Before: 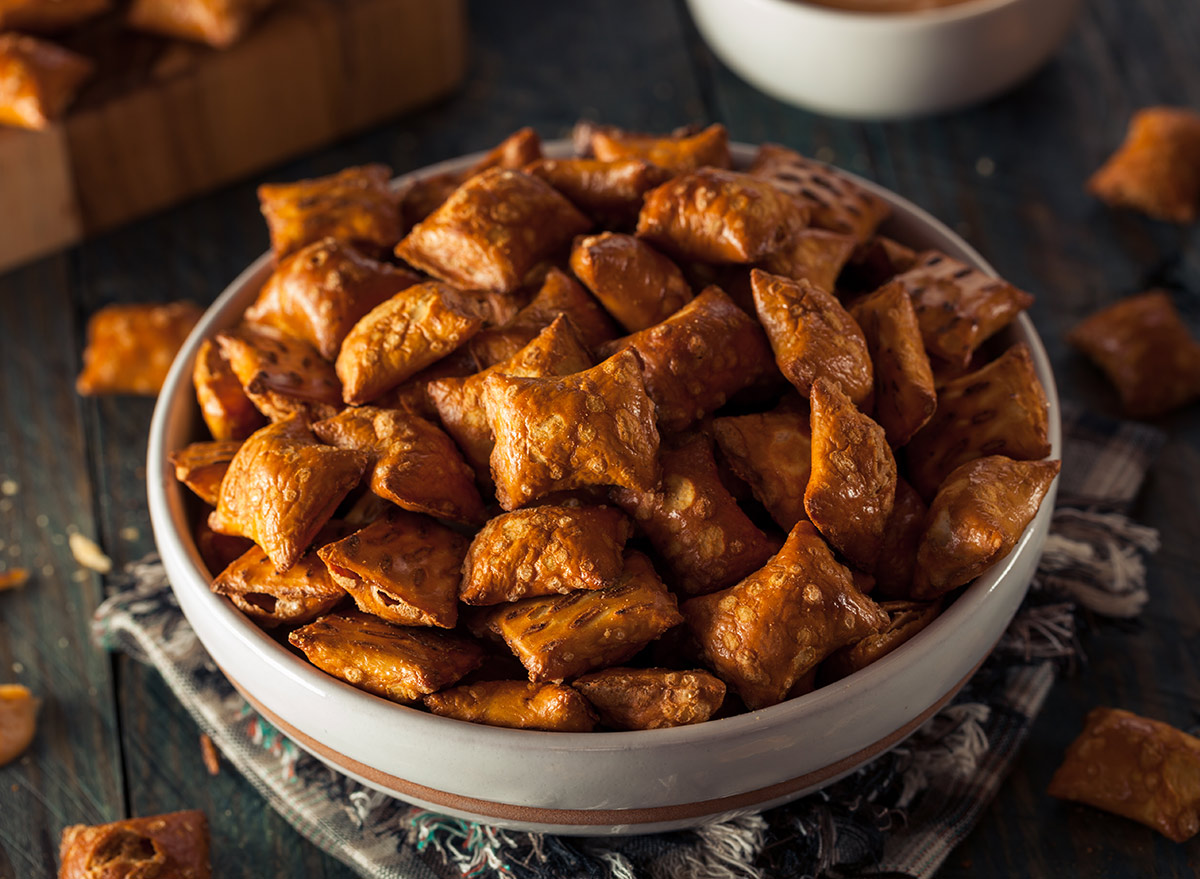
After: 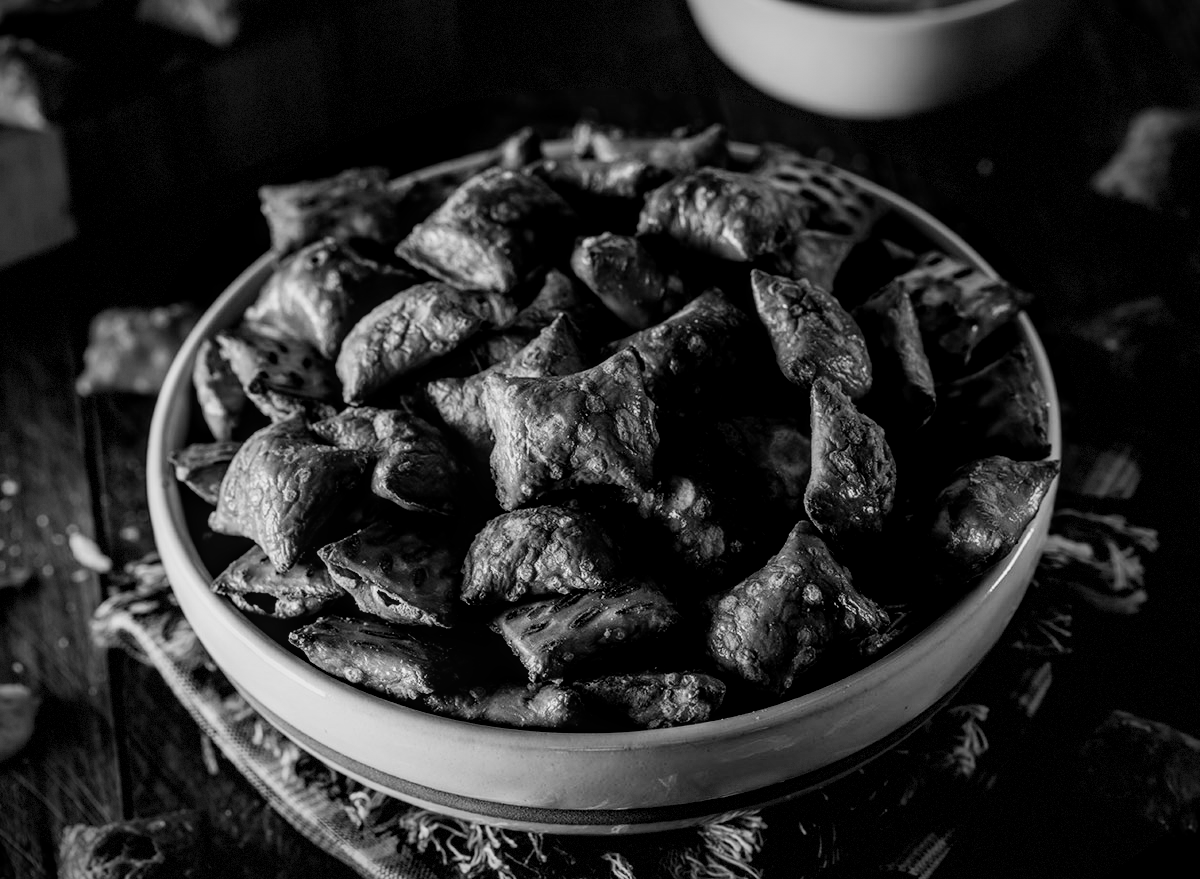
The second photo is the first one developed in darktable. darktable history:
color balance rgb: highlights gain › chroma 0.638%, highlights gain › hue 56.32°, linear chroma grading › global chroma 18.708%, perceptual saturation grading › global saturation 42.2%, global vibrance 20%
vignetting: automatic ratio true, dithering 8-bit output
filmic rgb: black relative exposure -5.1 EV, white relative exposure 3.53 EV, hardness 3.19, contrast 1.296, highlights saturation mix -49.48%, preserve chrominance no, color science v3 (2019), use custom middle-gray values true
local contrast: on, module defaults
haze removal: compatibility mode true, adaptive false
